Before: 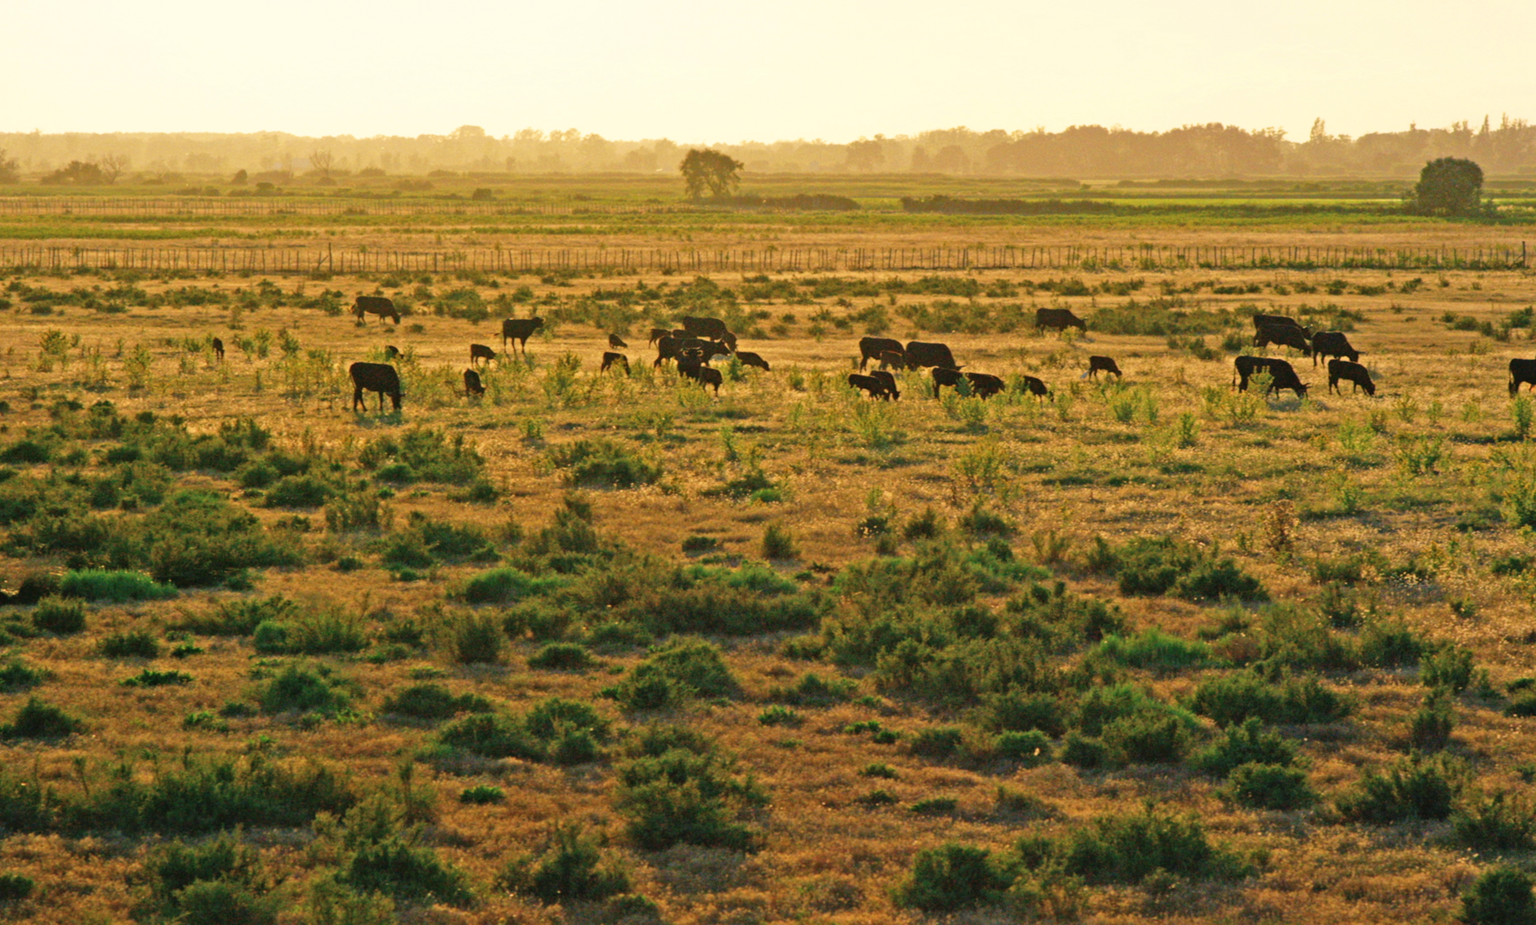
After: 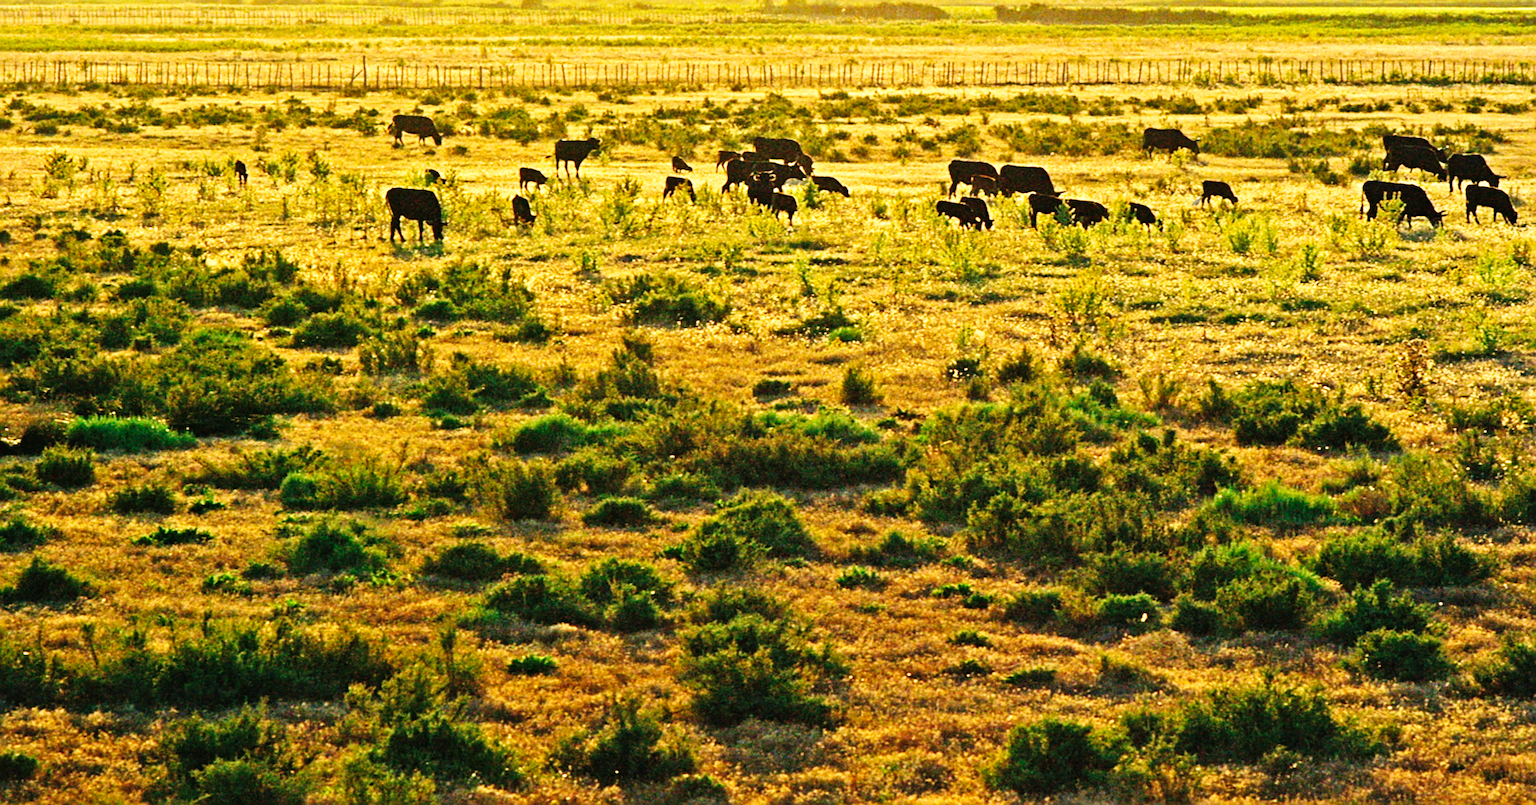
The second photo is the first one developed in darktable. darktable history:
color balance rgb: perceptual saturation grading › global saturation -0.683%, perceptual brilliance grading › highlights 14.358%, perceptual brilliance grading › mid-tones -6.064%, perceptual brilliance grading › shadows -27.484%, global vibrance 20%
base curve: curves: ch0 [(0, 0.003) (0.001, 0.002) (0.006, 0.004) (0.02, 0.022) (0.048, 0.086) (0.094, 0.234) (0.162, 0.431) (0.258, 0.629) (0.385, 0.8) (0.548, 0.918) (0.751, 0.988) (1, 1)], preserve colors none
crop: top 20.811%, right 9.338%, bottom 0.218%
sharpen: radius 2.984, amount 0.775
